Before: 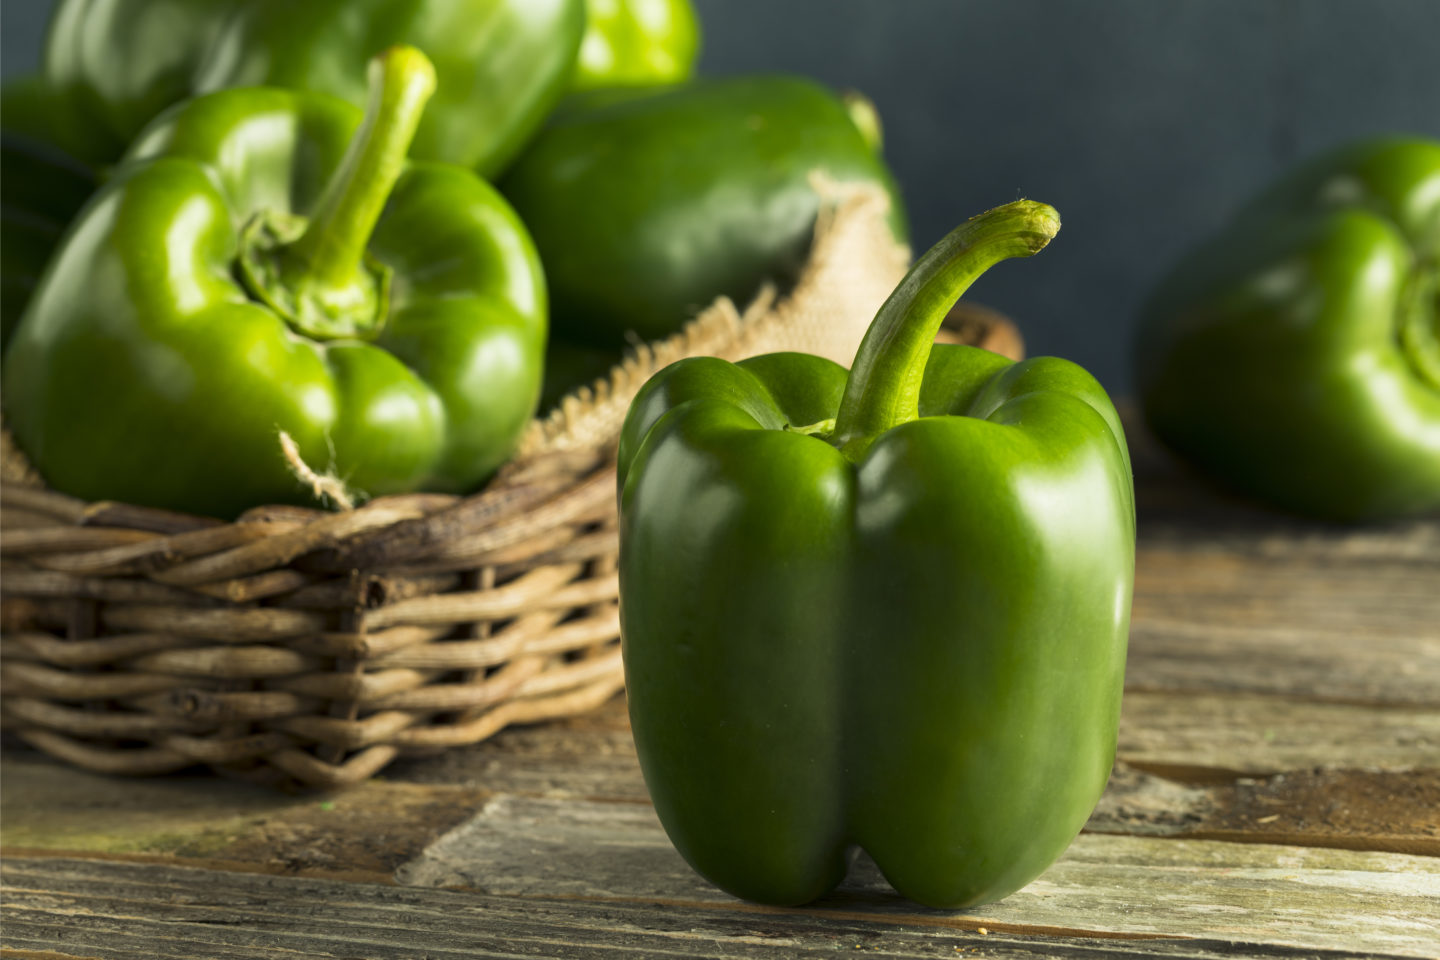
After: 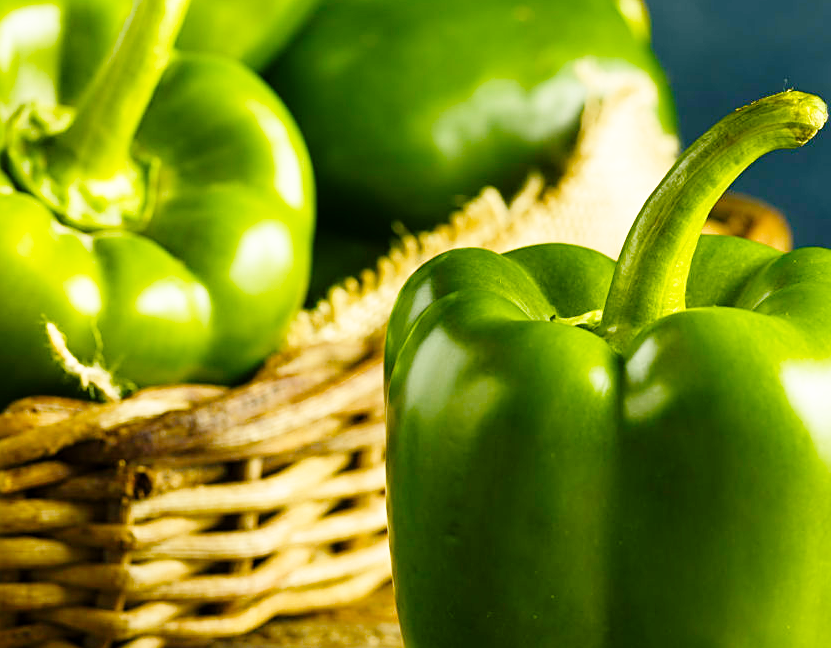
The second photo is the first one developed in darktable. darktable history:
crop: left 16.187%, top 11.407%, right 26.045%, bottom 20.504%
base curve: curves: ch0 [(0, 0) (0.008, 0.007) (0.022, 0.029) (0.048, 0.089) (0.092, 0.197) (0.191, 0.399) (0.275, 0.534) (0.357, 0.65) (0.477, 0.78) (0.542, 0.833) (0.799, 0.973) (1, 1)], preserve colors none
sharpen: on, module defaults
color balance rgb: perceptual saturation grading › global saturation 40.421%, perceptual saturation grading › highlights -50.091%, perceptual saturation grading › shadows 30.191%, global vibrance 39.561%
